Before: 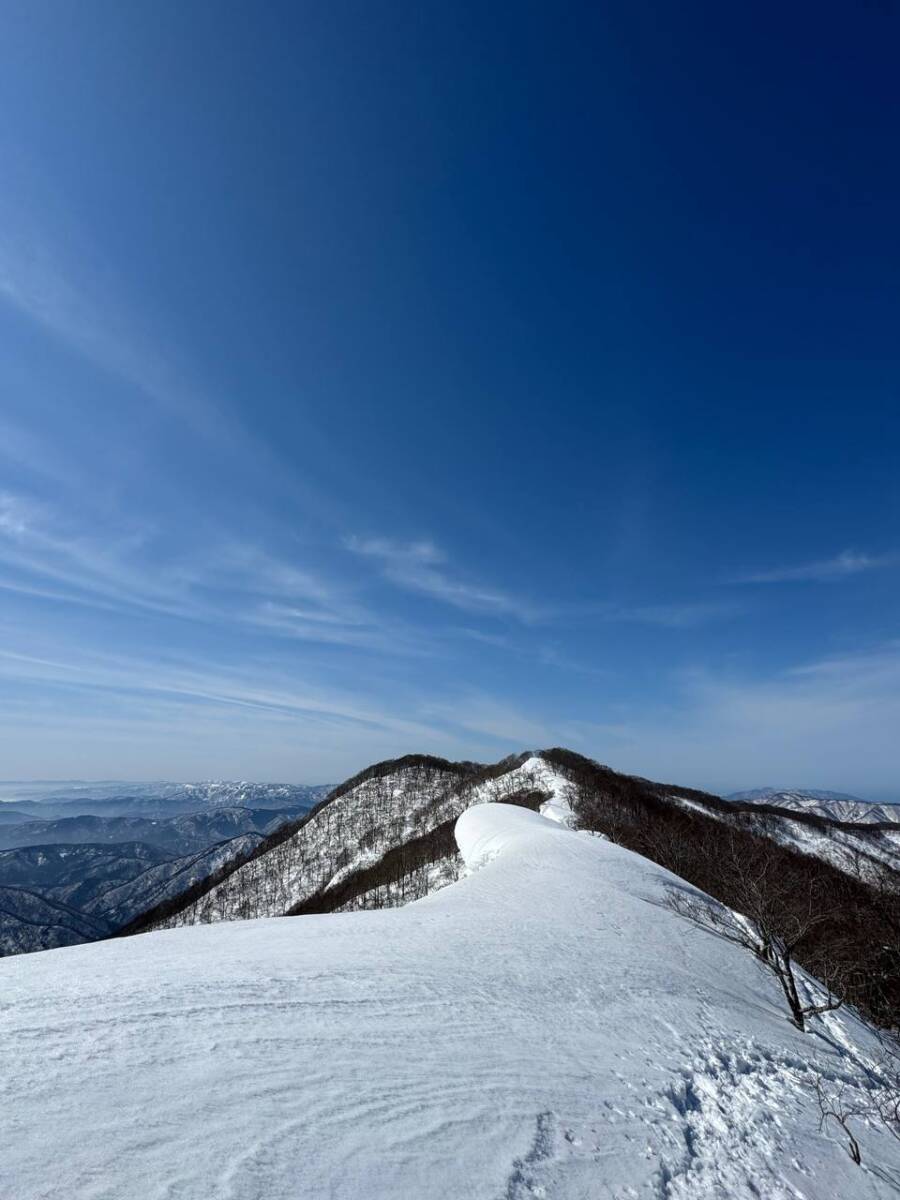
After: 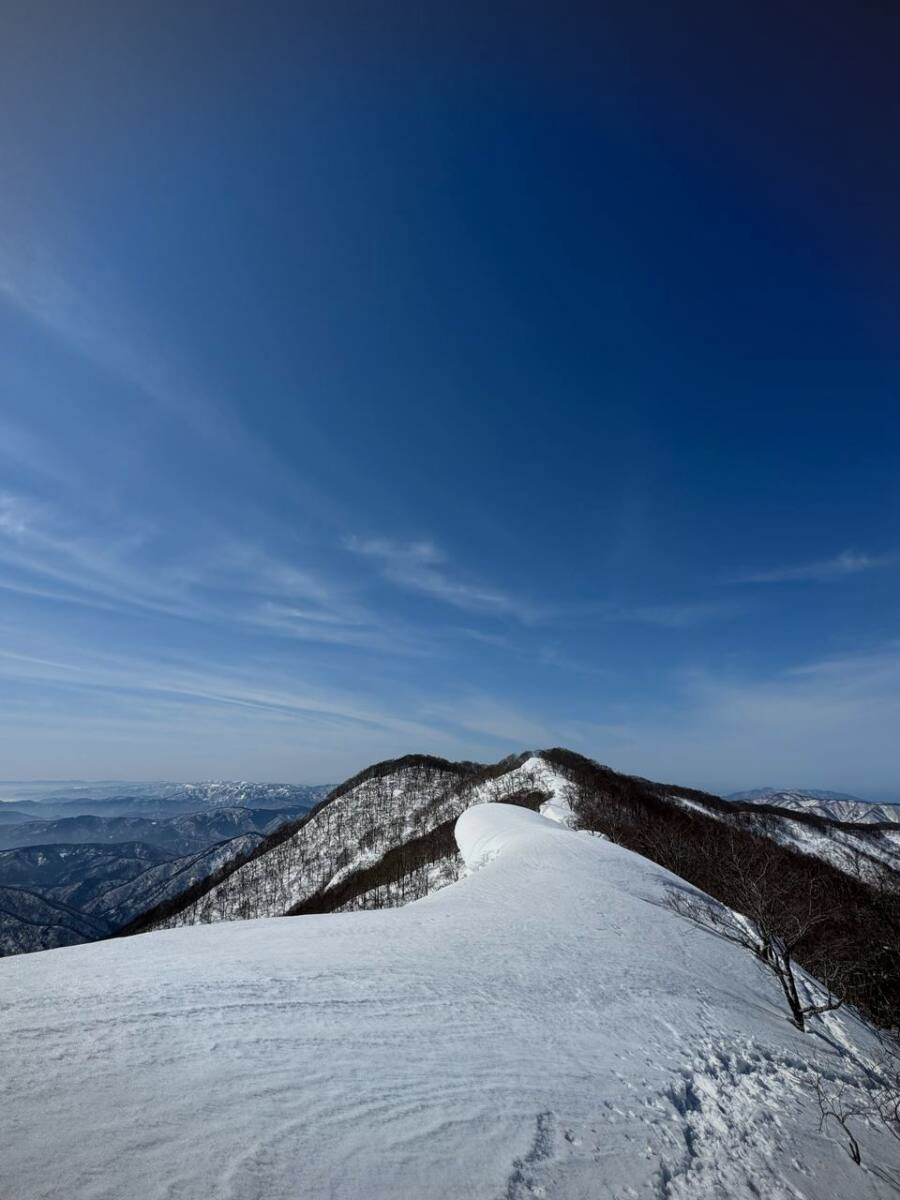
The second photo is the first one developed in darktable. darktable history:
exposure: exposure -0.293 EV, compensate highlight preservation false
vignetting: on, module defaults
